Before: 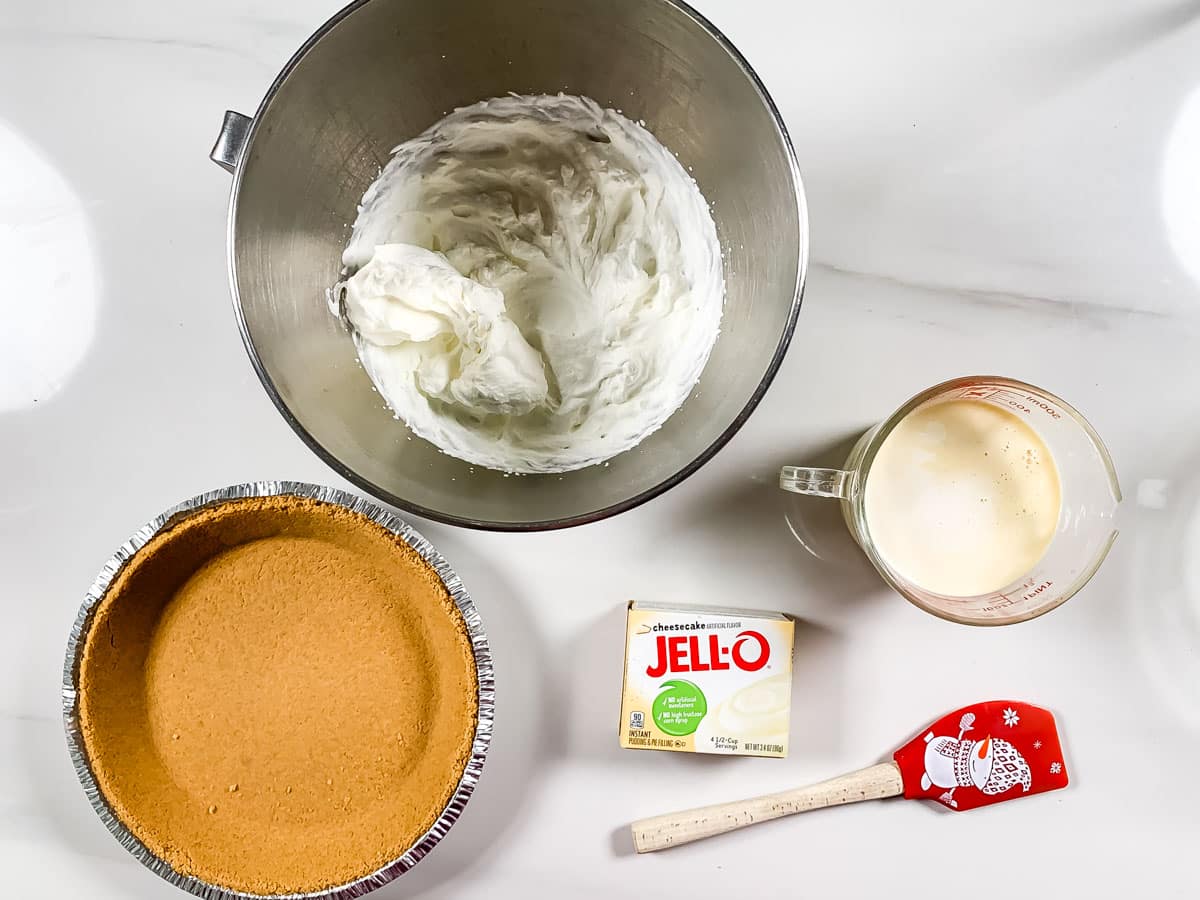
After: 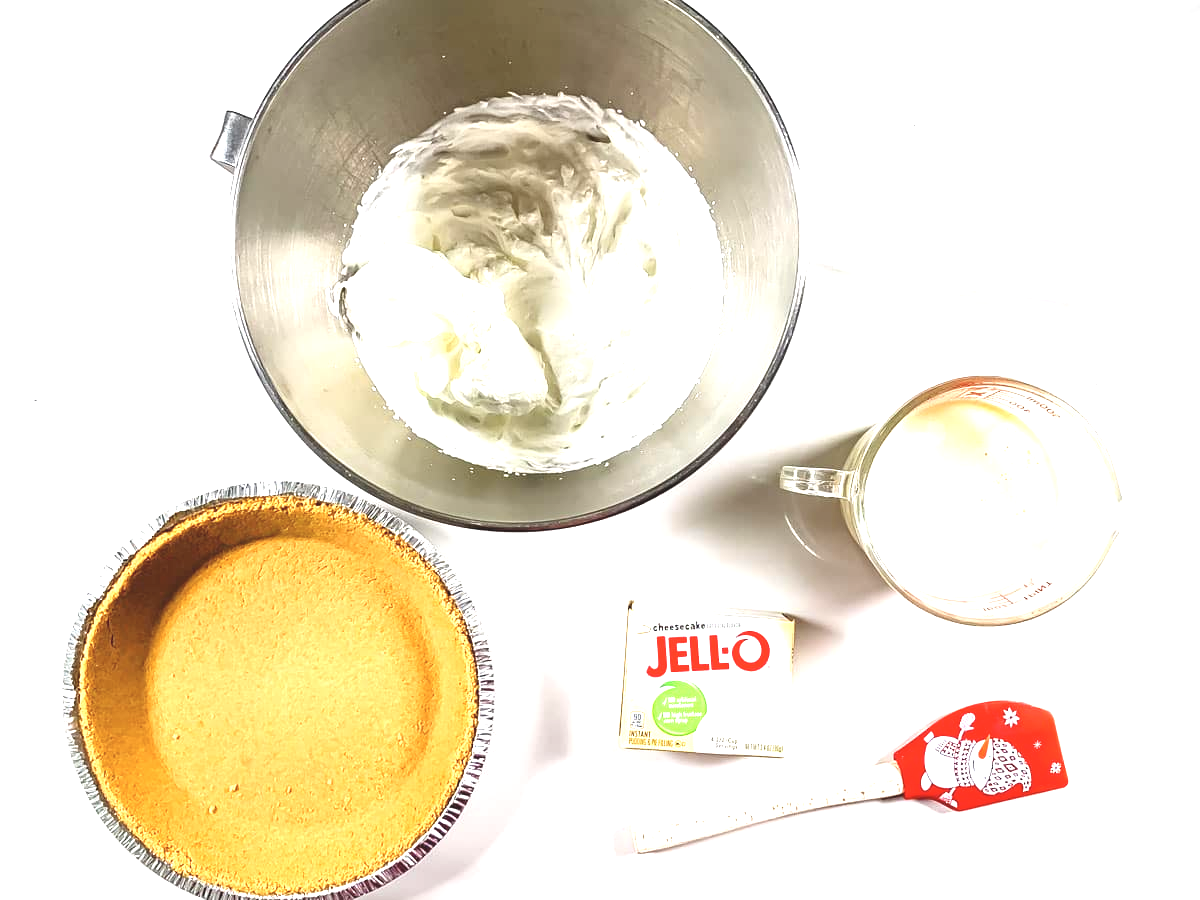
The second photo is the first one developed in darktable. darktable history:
exposure: black level correction 0, exposure 1.2 EV, compensate exposure bias true, compensate highlight preservation false
color balance: lift [1.007, 1, 1, 1], gamma [1.097, 1, 1, 1]
